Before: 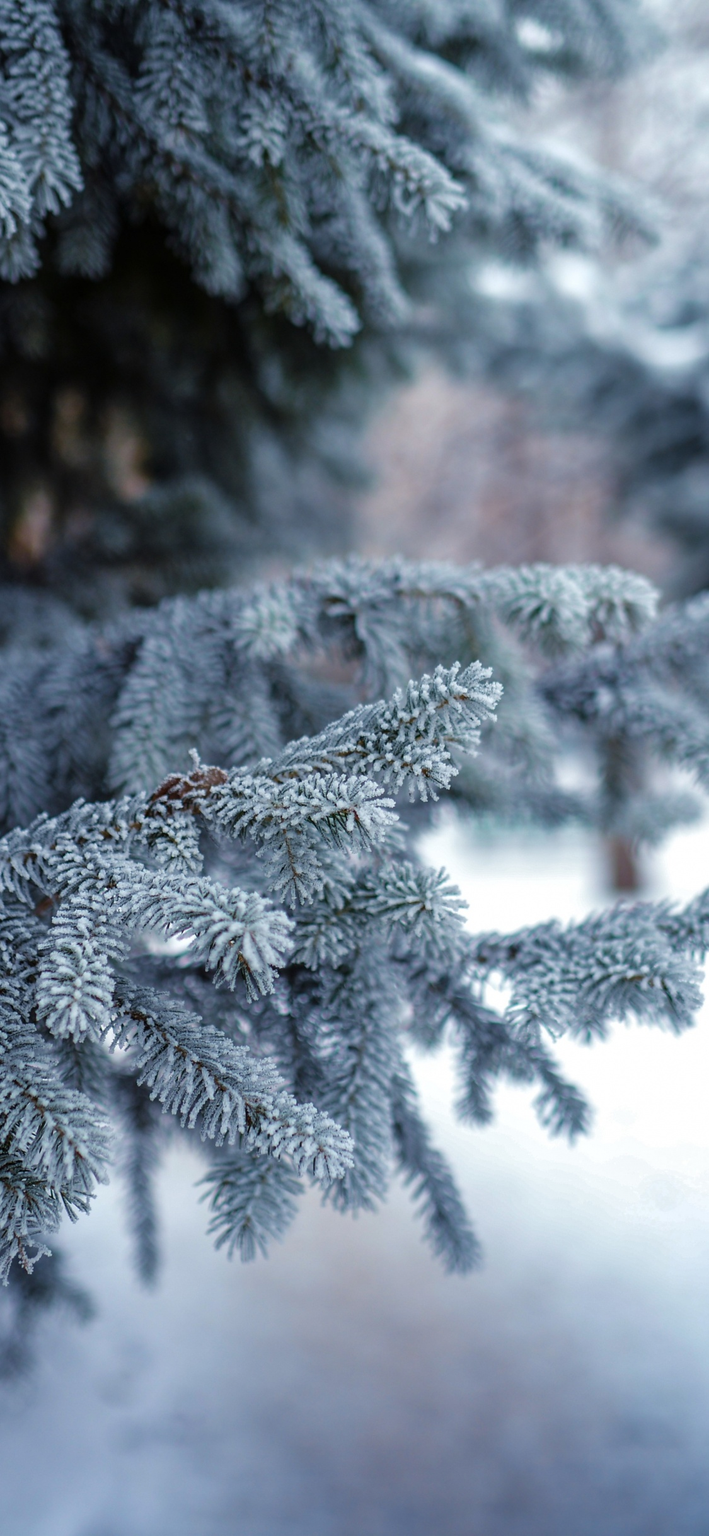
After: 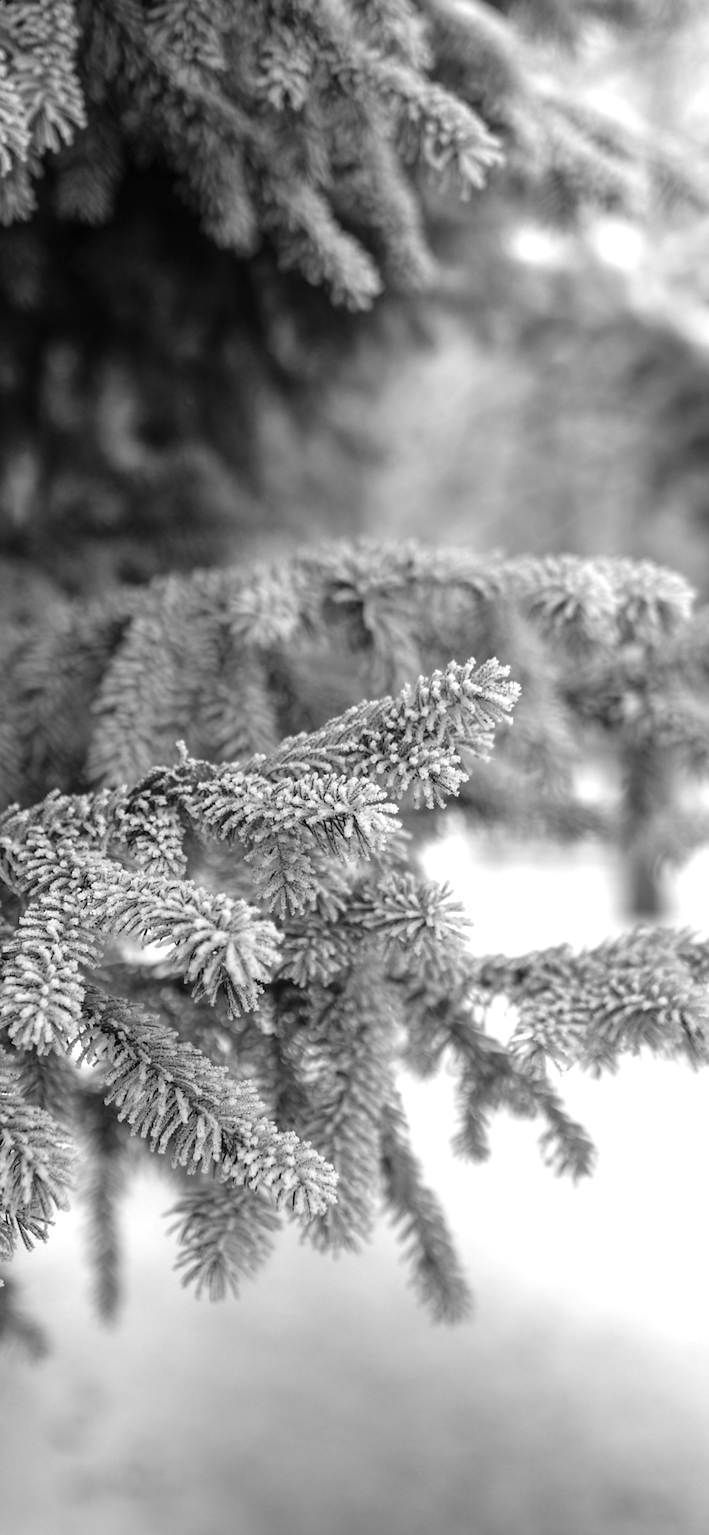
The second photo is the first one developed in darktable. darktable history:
color balance rgb: linear chroma grading › global chroma 15%, perceptual saturation grading › global saturation 30%
exposure: black level correction 0, exposure 0.5 EV, compensate exposure bias true, compensate highlight preservation false
monochrome: size 1
crop and rotate: angle -2.38°
